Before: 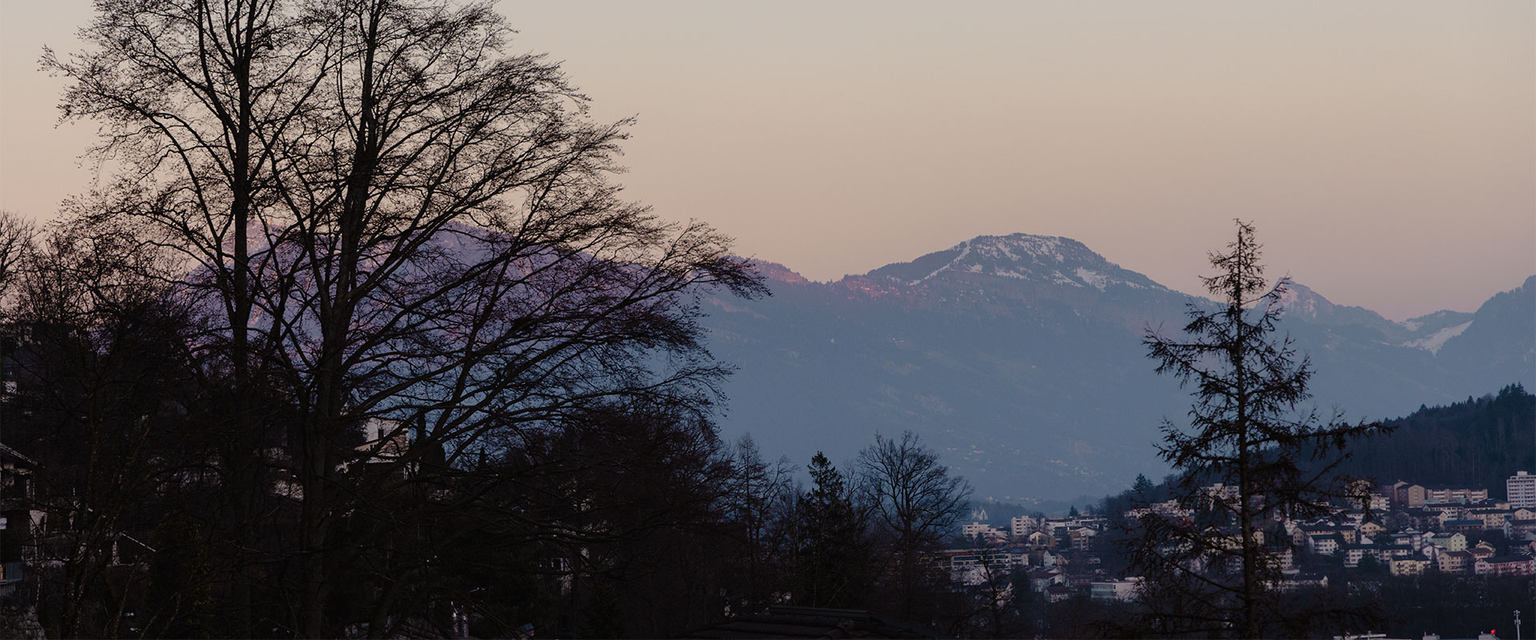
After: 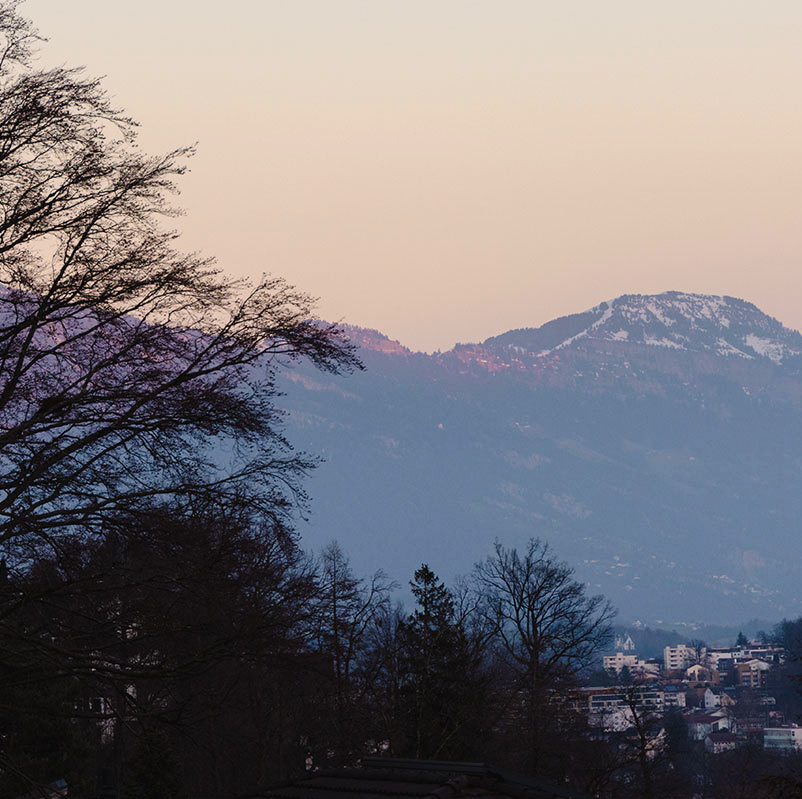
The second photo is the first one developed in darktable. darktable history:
crop: left 31.301%, right 26.878%
contrast brightness saturation: contrast 0.2, brightness 0.159, saturation 0.228
